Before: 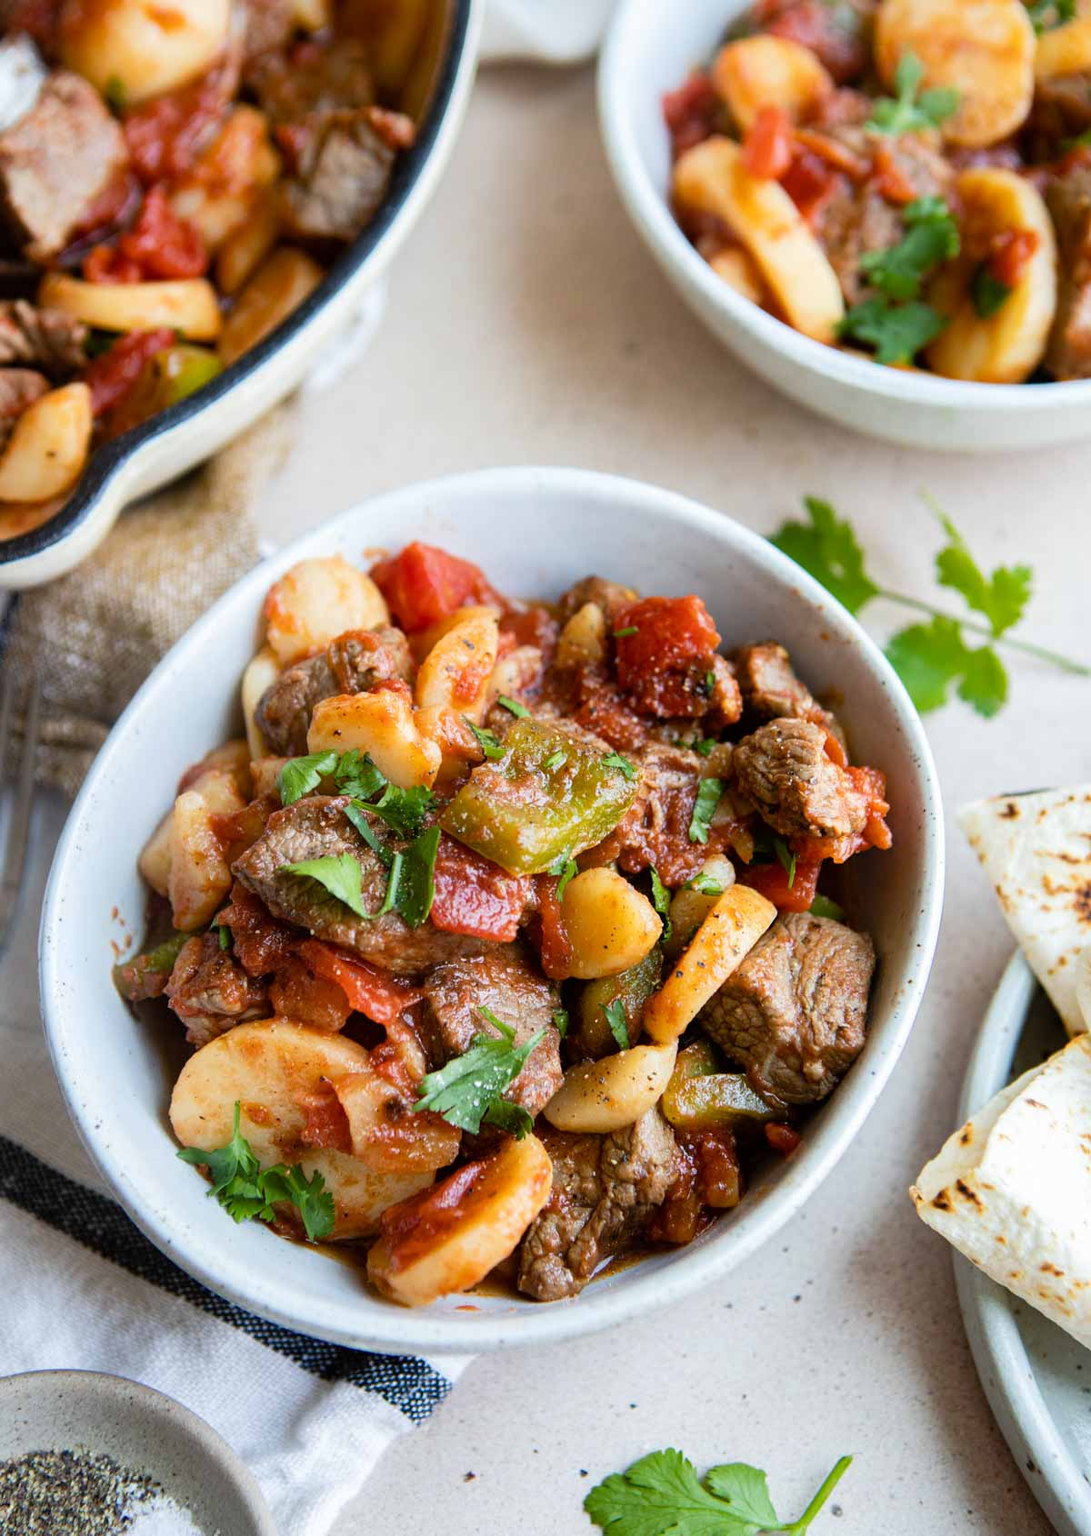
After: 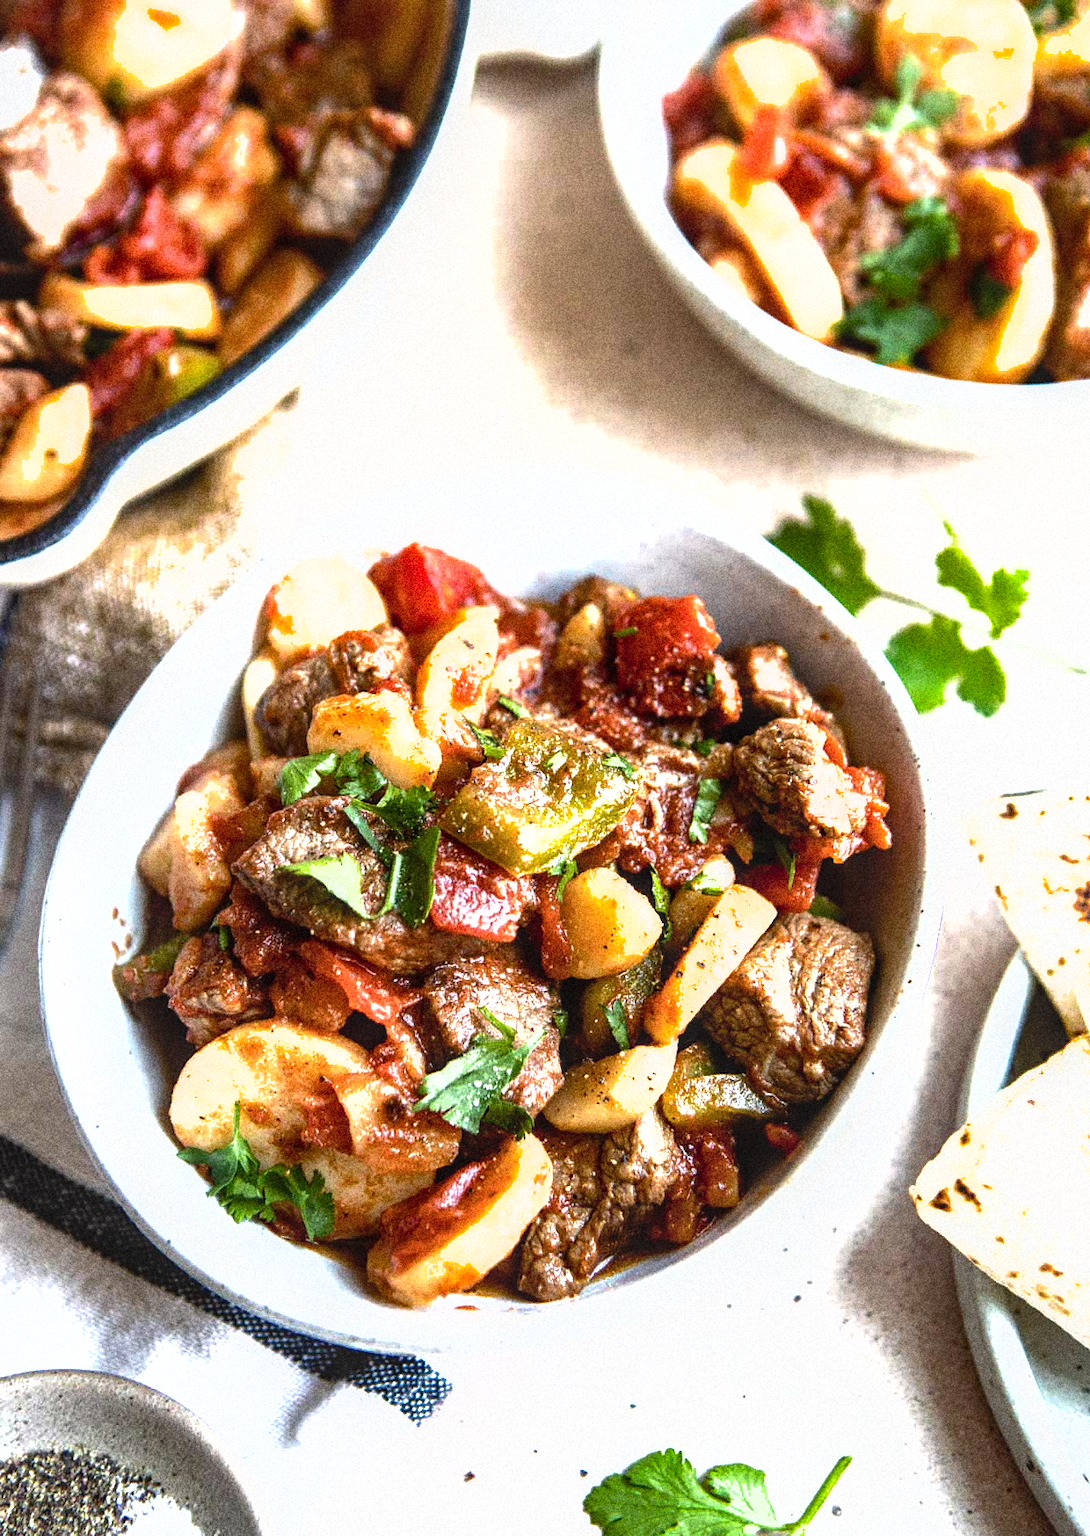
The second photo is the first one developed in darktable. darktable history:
shadows and highlights: on, module defaults
local contrast: on, module defaults
color balance rgb: shadows lift › chroma 1%, shadows lift › hue 28.8°, power › hue 60°, highlights gain › chroma 1%, highlights gain › hue 60°, global offset › luminance 0.25%, perceptual saturation grading › highlights -20%, perceptual saturation grading › shadows 20%, perceptual brilliance grading › highlights 5%, perceptual brilliance grading › shadows -10%, global vibrance 19.67%
tone equalizer: -8 EV -1.08 EV, -7 EV -1.01 EV, -6 EV -0.867 EV, -5 EV -0.578 EV, -3 EV 0.578 EV, -2 EV 0.867 EV, -1 EV 1.01 EV, +0 EV 1.08 EV, edges refinement/feathering 500, mask exposure compensation -1.57 EV, preserve details no
grain: coarseness 14.49 ISO, strength 48.04%, mid-tones bias 35%
